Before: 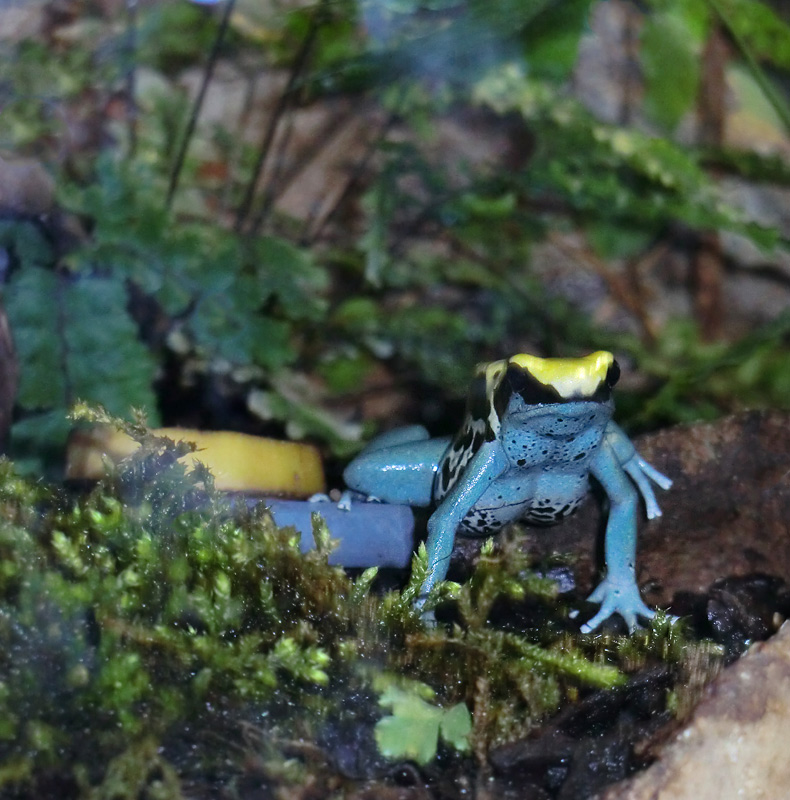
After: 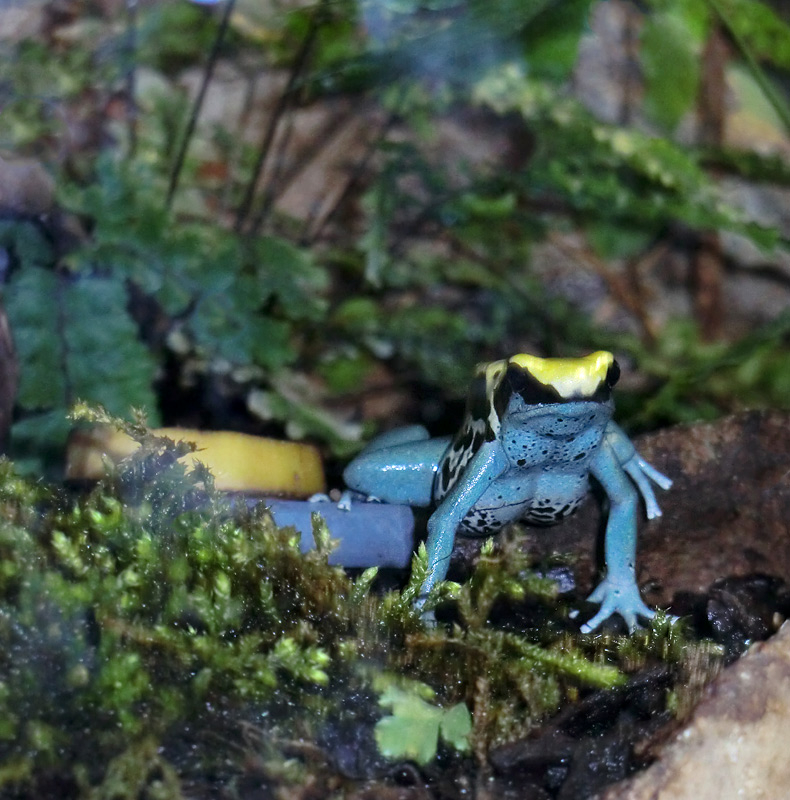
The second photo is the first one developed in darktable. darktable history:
local contrast: highlights 106%, shadows 103%, detail 119%, midtone range 0.2
